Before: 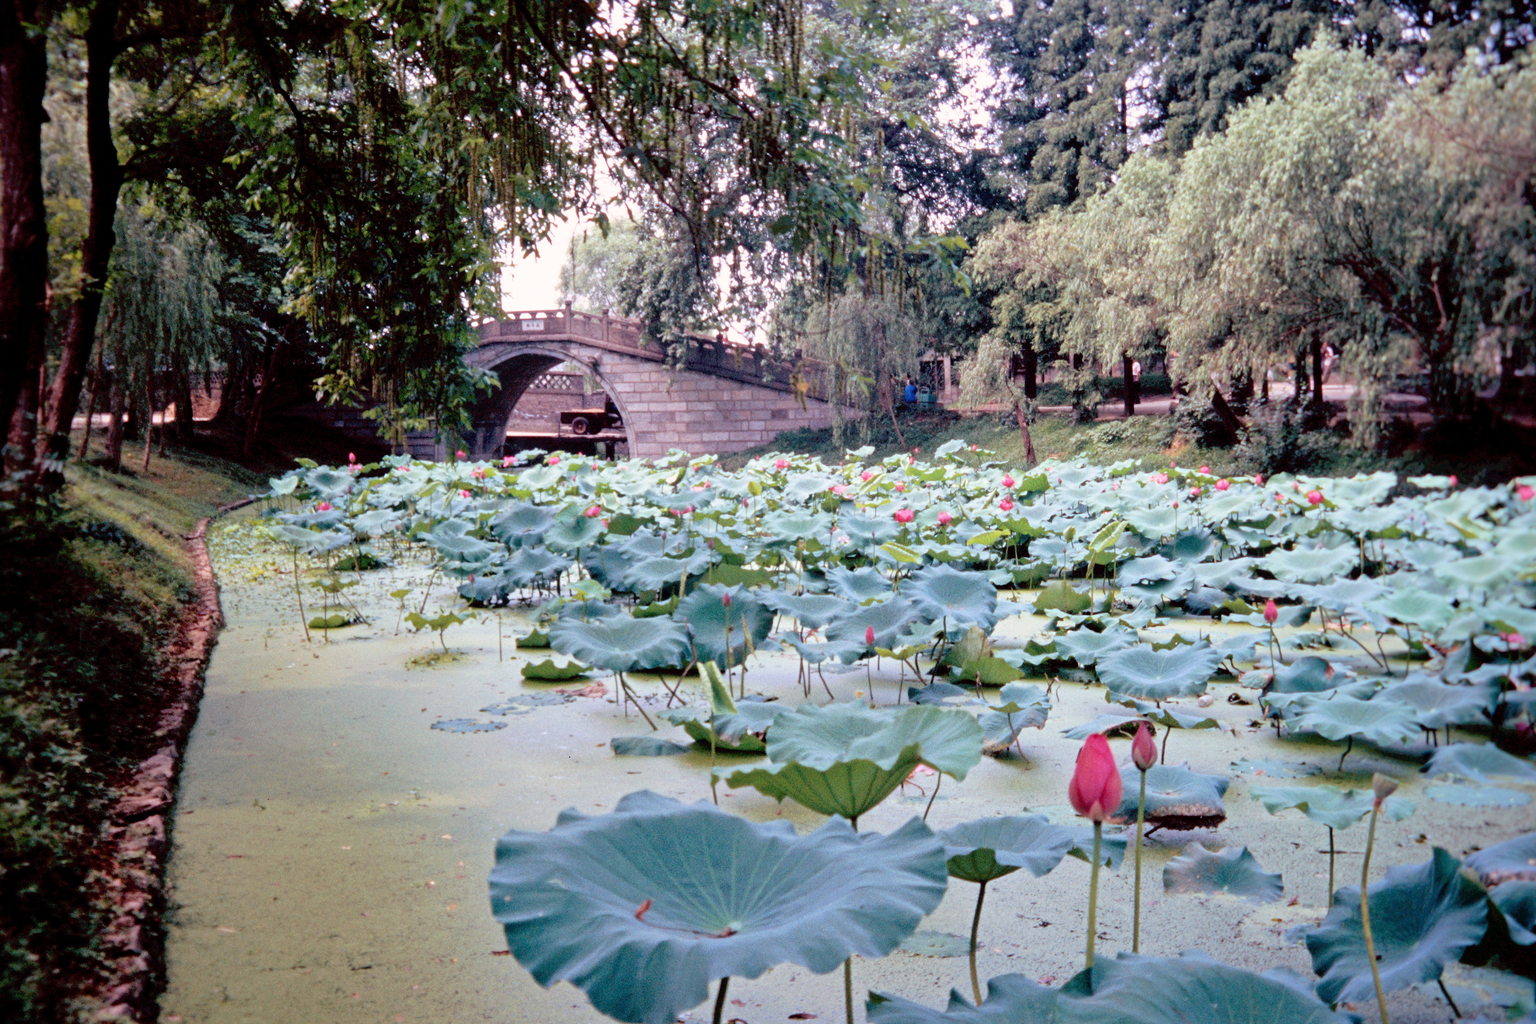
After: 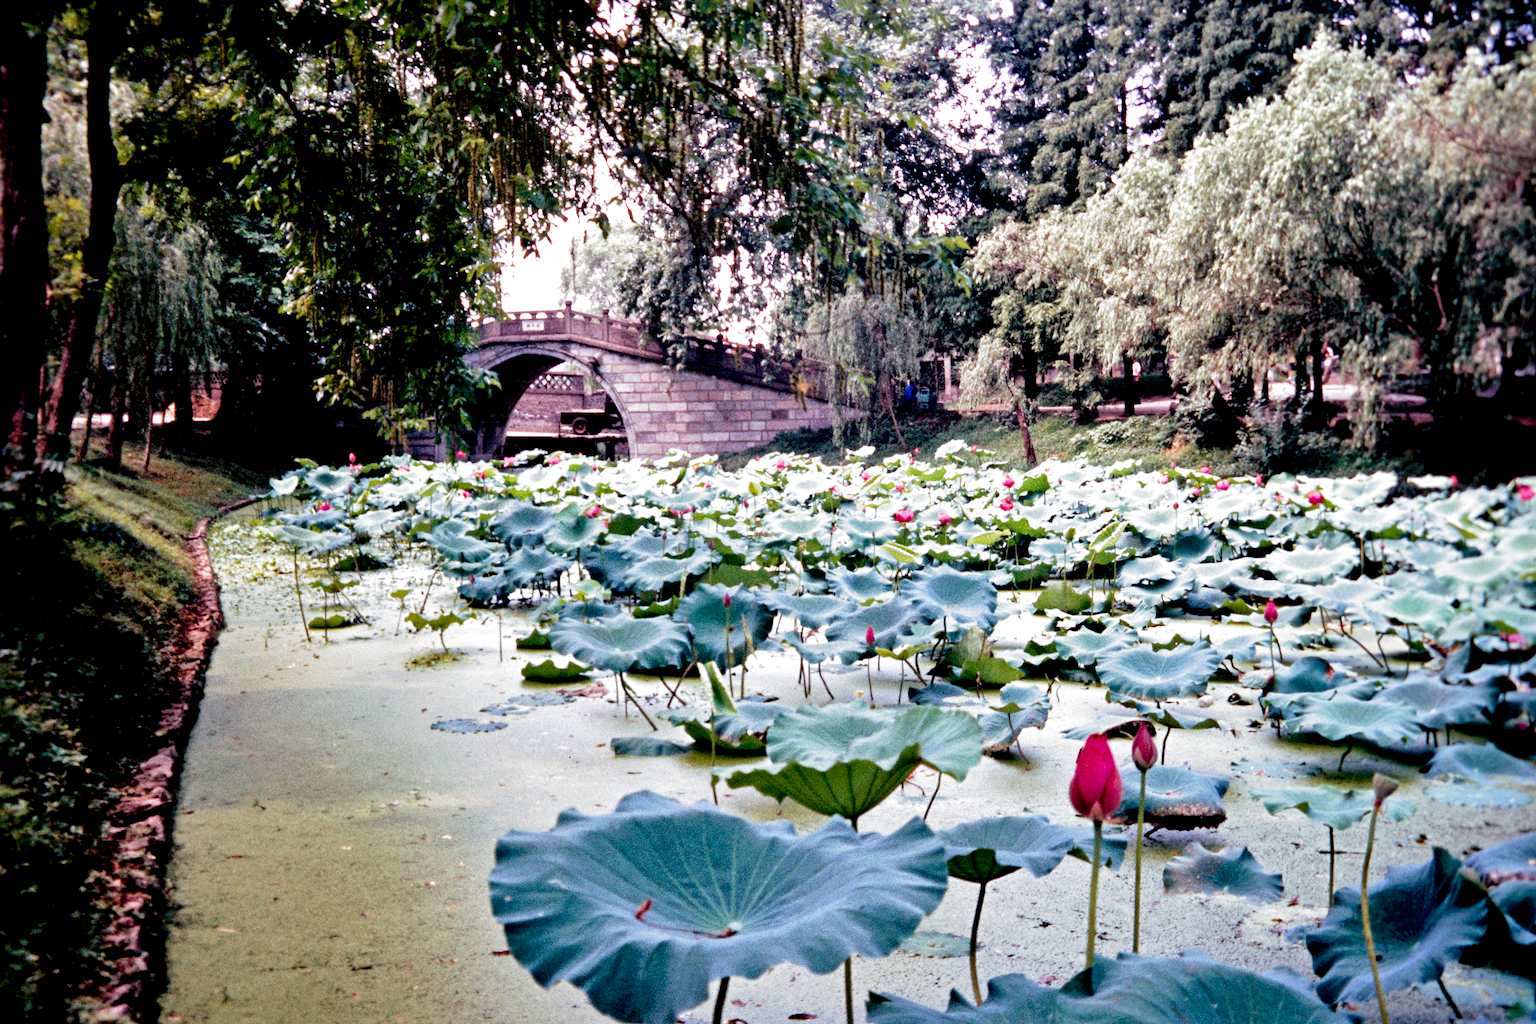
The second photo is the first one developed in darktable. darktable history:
grain: coarseness 0.09 ISO
filmic rgb: black relative exposure -8.2 EV, white relative exposure 2.2 EV, threshold 3 EV, hardness 7.11, latitude 75%, contrast 1.325, highlights saturation mix -2%, shadows ↔ highlights balance 30%, preserve chrominance no, color science v5 (2021), contrast in shadows safe, contrast in highlights safe, enable highlight reconstruction true
color balance rgb: perceptual saturation grading › global saturation 8.89%, saturation formula JzAzBz (2021)
contrast equalizer: y [[0.531, 0.548, 0.559, 0.557, 0.544, 0.527], [0.5 ×6], [0.5 ×6], [0 ×6], [0 ×6]]
local contrast: mode bilateral grid, contrast 20, coarseness 50, detail 120%, midtone range 0.2
